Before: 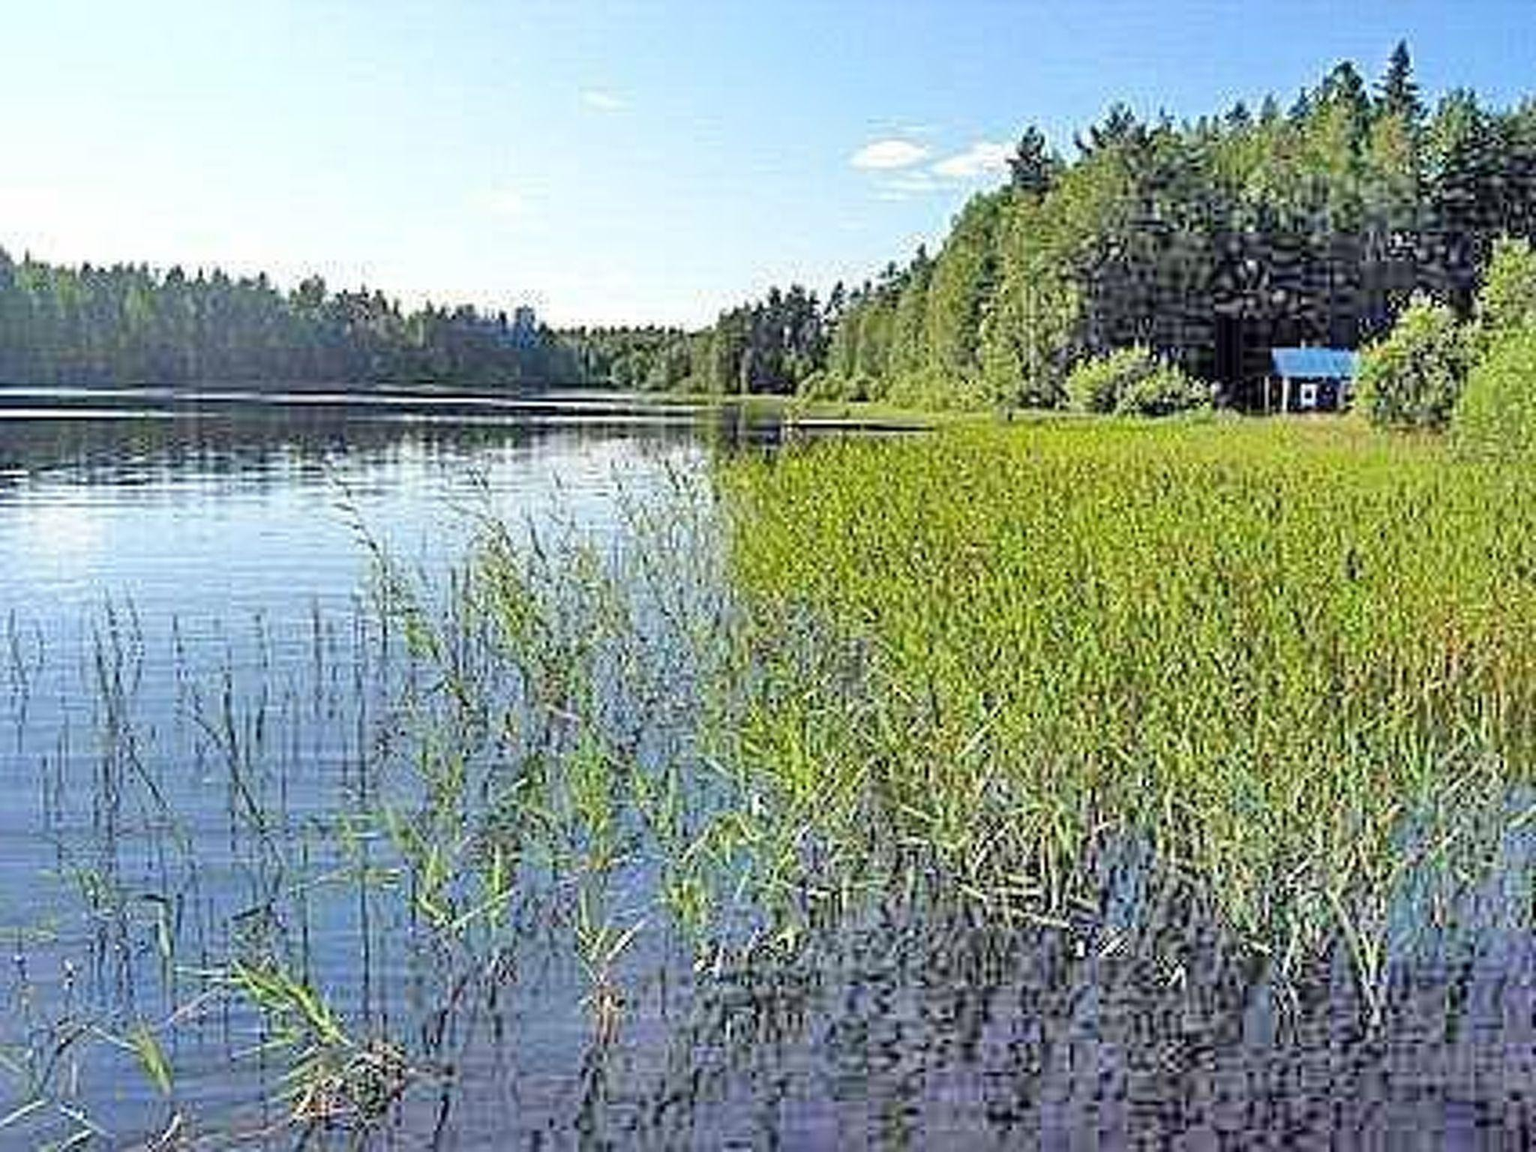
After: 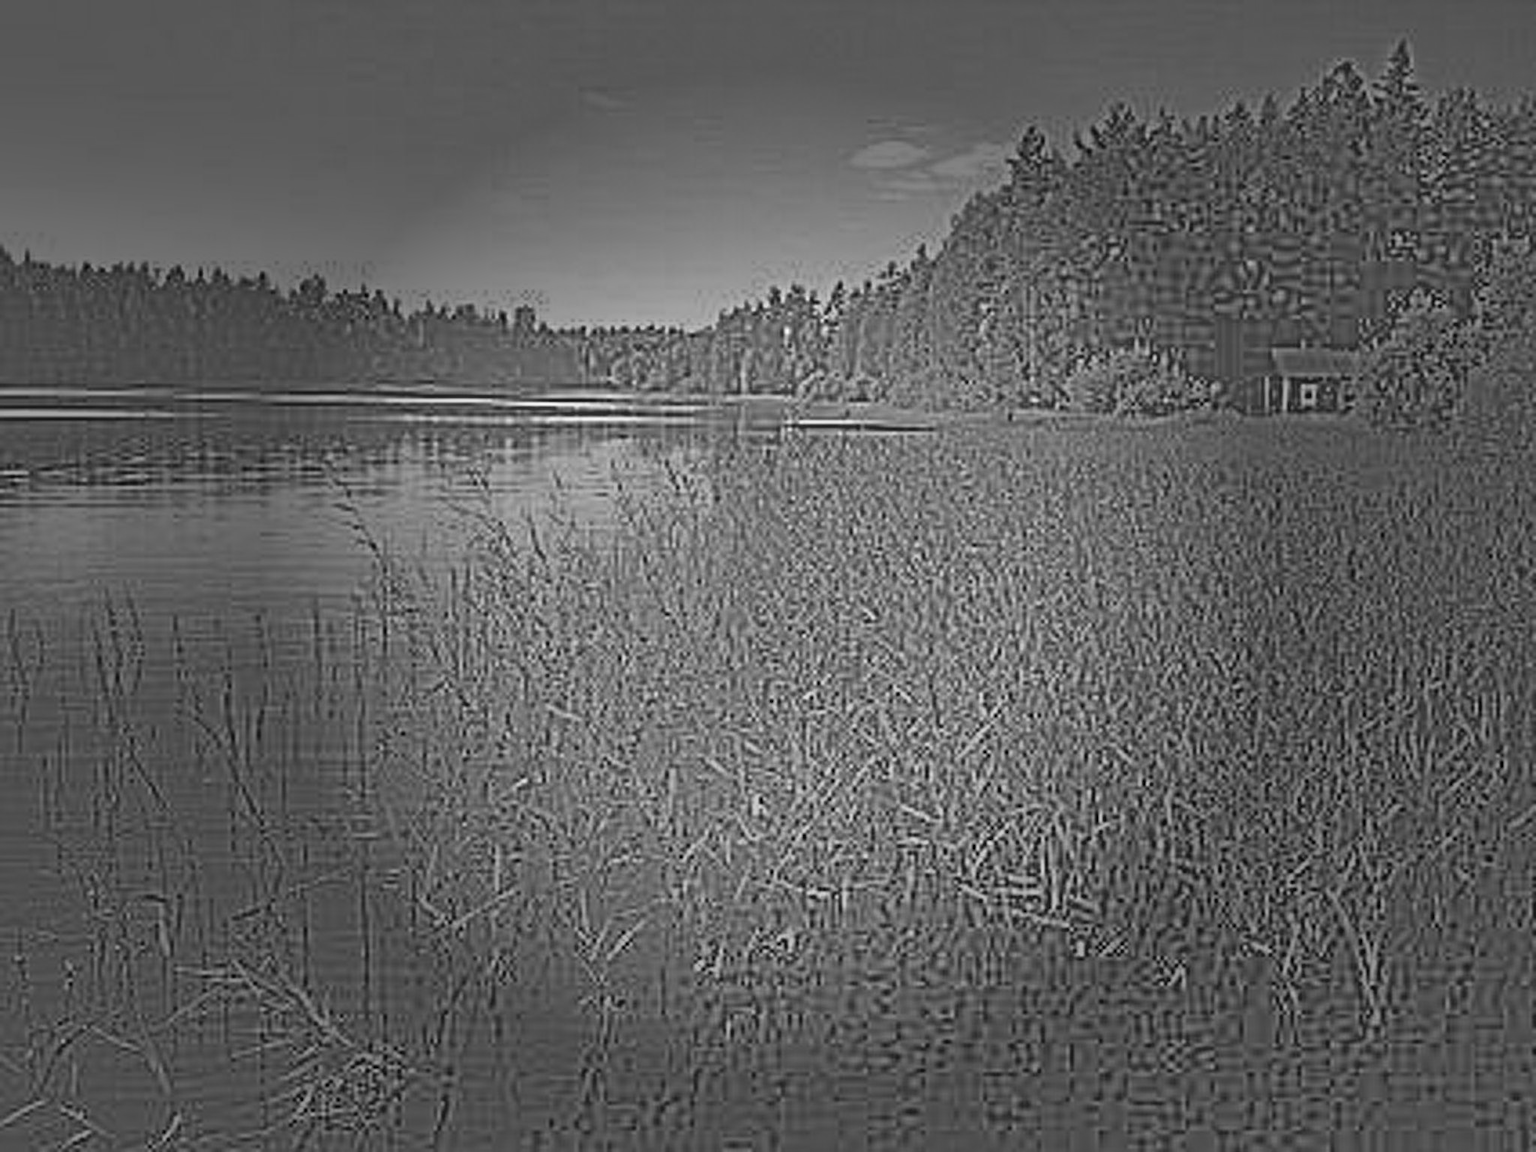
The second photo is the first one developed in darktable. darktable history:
exposure: black level correction 0, exposure 1.388 EV, compensate exposure bias true, compensate highlight preservation false
velvia: strength 45%
highpass: sharpness 25.84%, contrast boost 14.94%
shadows and highlights: shadows 20.91, highlights -82.73, soften with gaussian
sharpen: amount 0.2
vignetting: fall-off start 31.28%, fall-off radius 34.64%, brightness -0.575
color balance rgb: perceptual saturation grading › global saturation 20%, perceptual saturation grading › highlights -25%, perceptual saturation grading › shadows 50%
